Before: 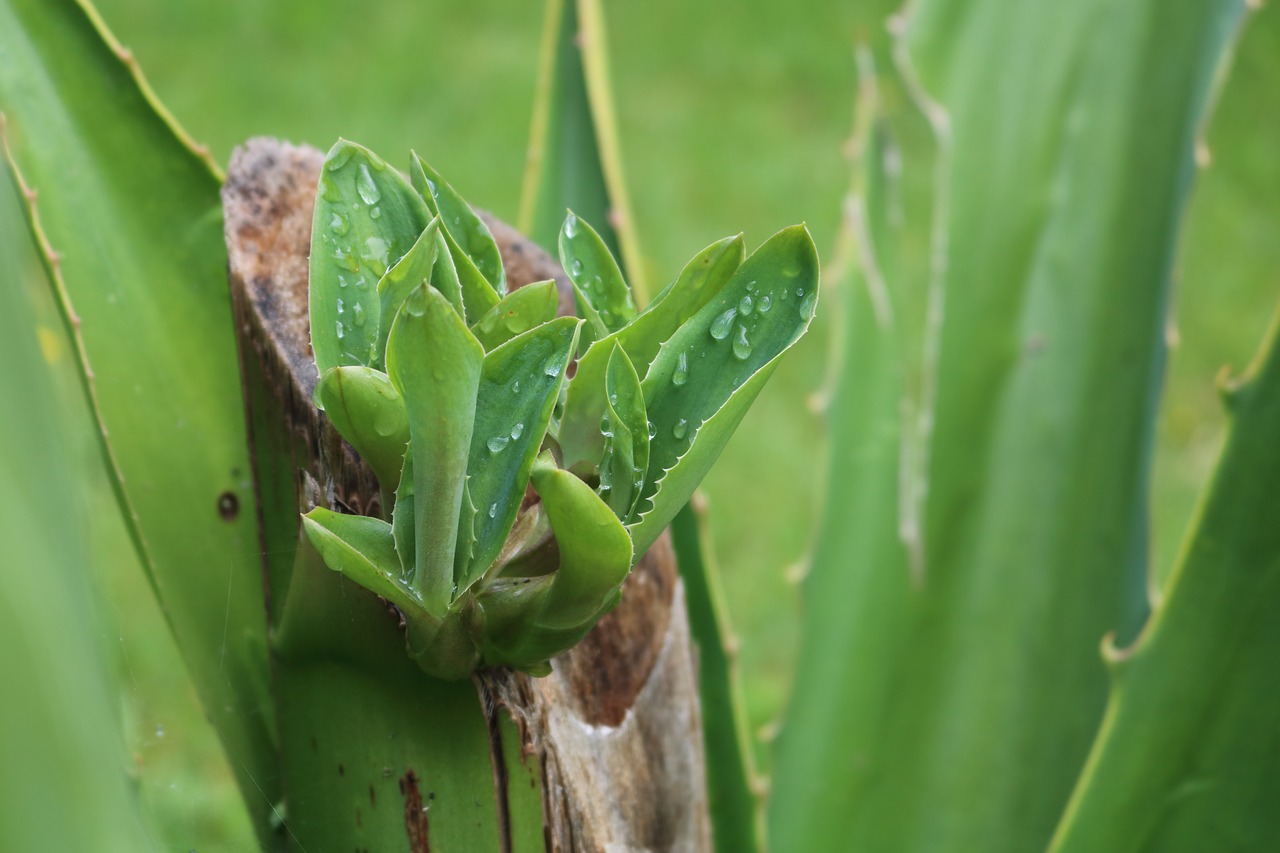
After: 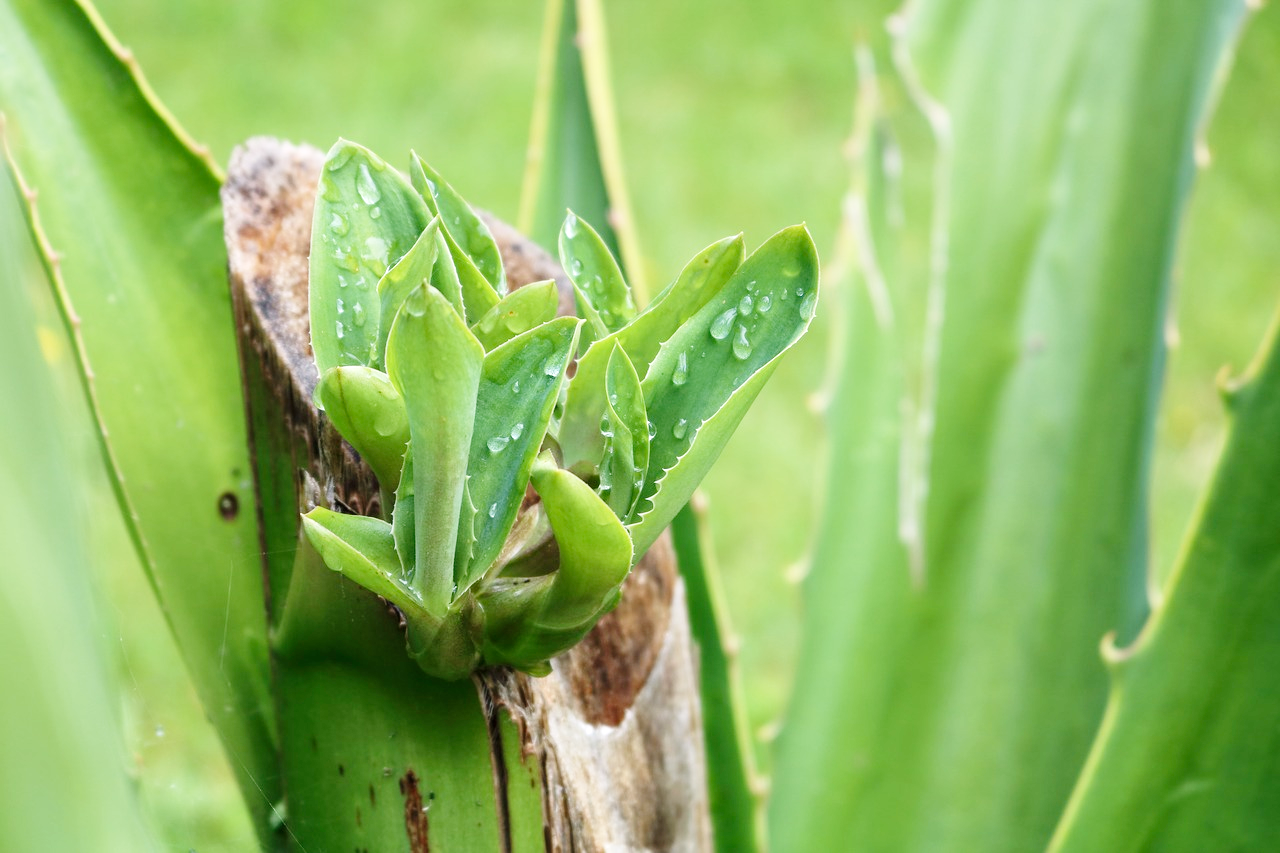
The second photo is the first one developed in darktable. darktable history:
base curve: curves: ch0 [(0, 0) (0.008, 0.007) (0.022, 0.029) (0.048, 0.089) (0.092, 0.197) (0.191, 0.399) (0.275, 0.534) (0.357, 0.65) (0.477, 0.78) (0.542, 0.833) (0.799, 0.973) (1, 1)], preserve colors none
local contrast: highlights 106%, shadows 98%, detail 119%, midtone range 0.2
